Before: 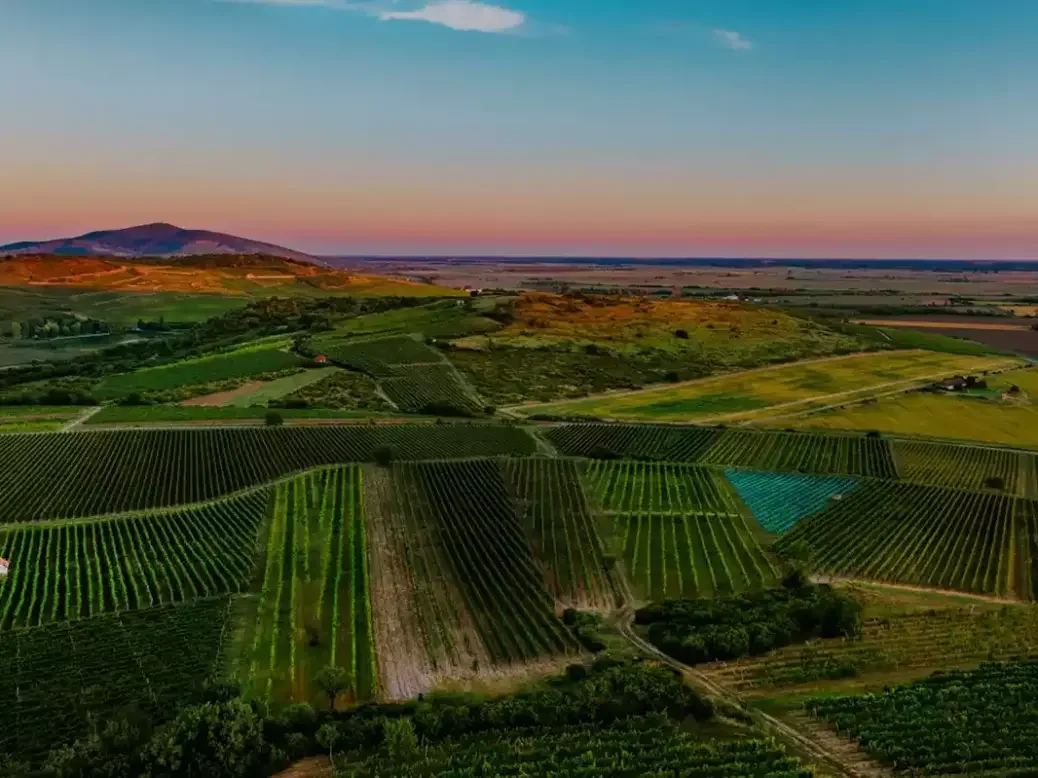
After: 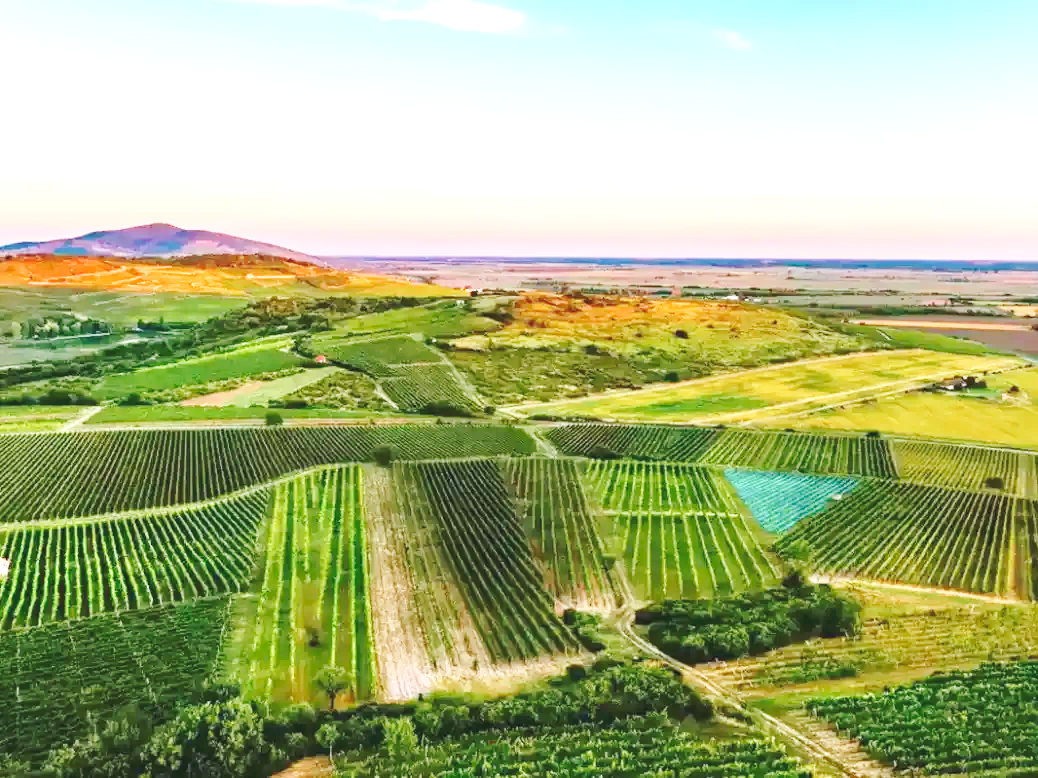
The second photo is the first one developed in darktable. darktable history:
base curve: curves: ch0 [(0, 0.007) (0.028, 0.063) (0.121, 0.311) (0.46, 0.743) (0.859, 0.957) (1, 1)], preserve colors none
exposure: black level correction 0, exposure 1.926 EV, compensate highlight preservation false
